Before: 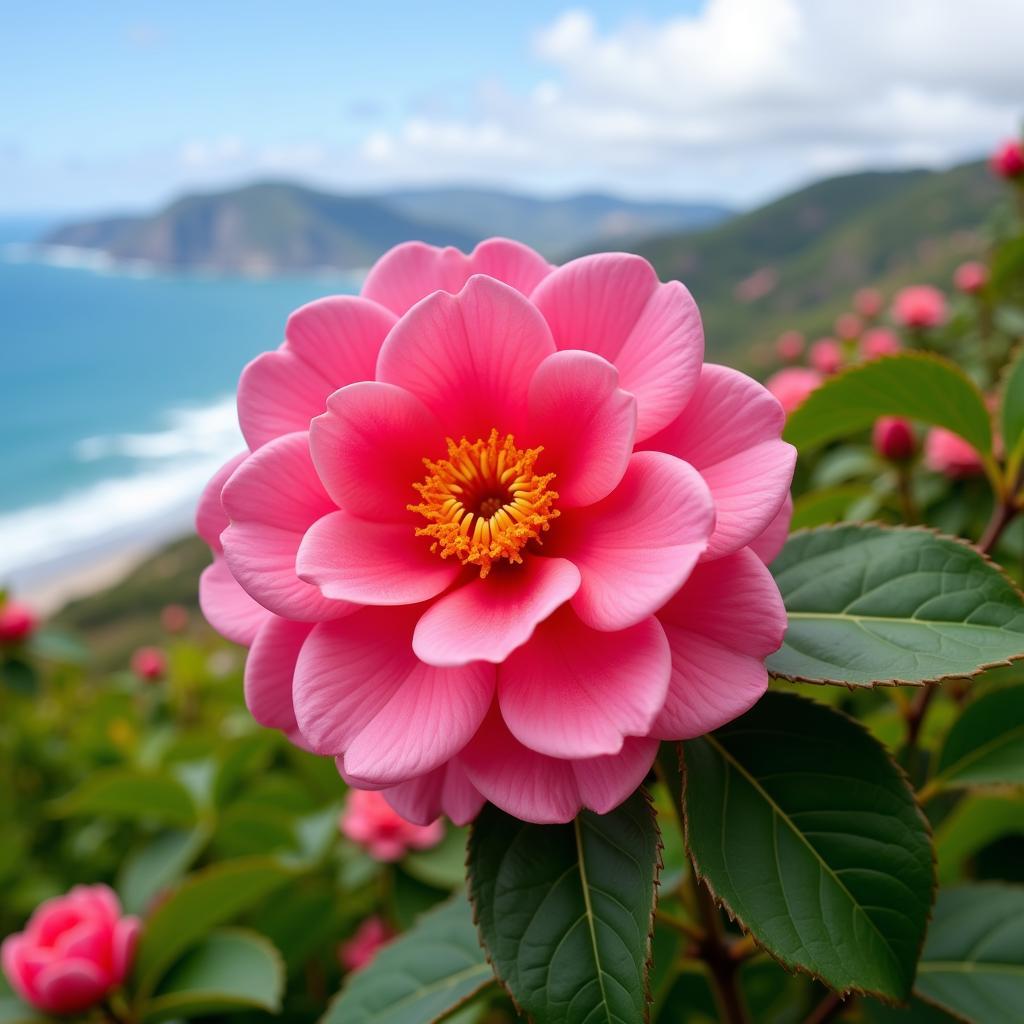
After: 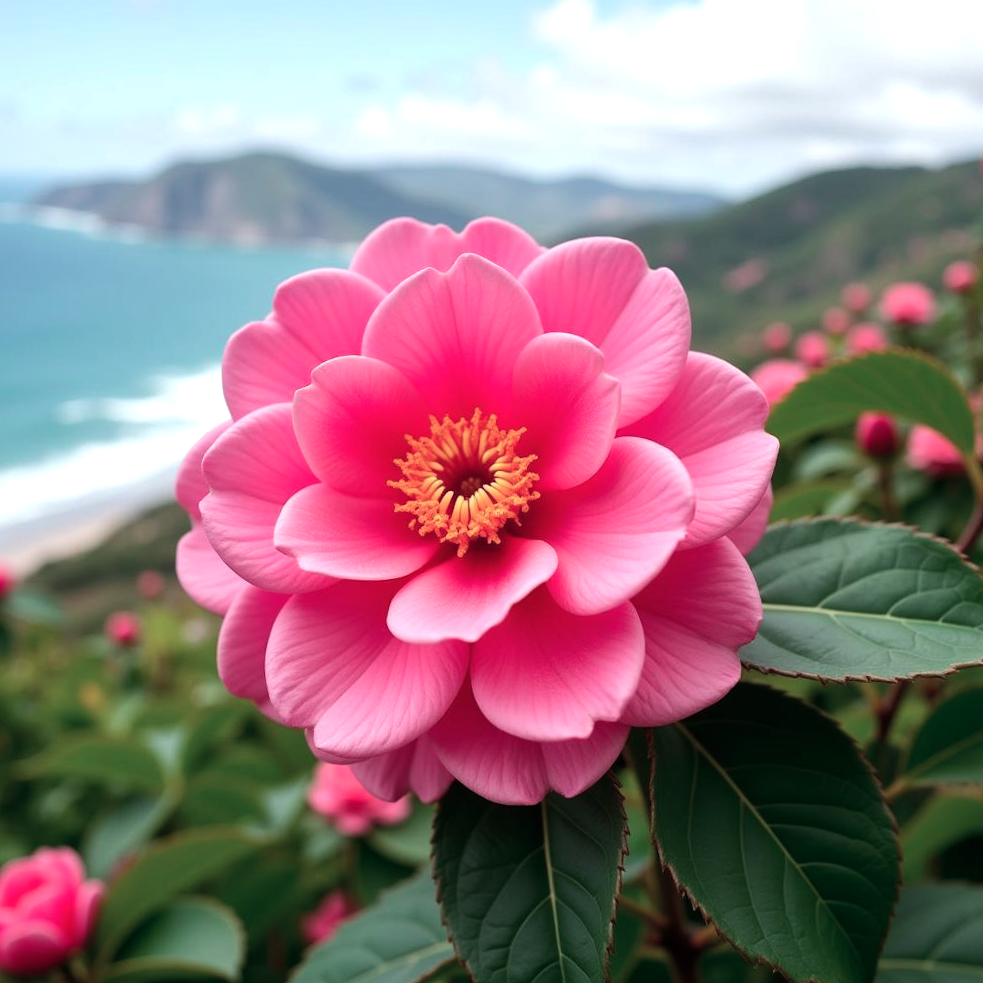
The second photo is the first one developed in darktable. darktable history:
crop and rotate: angle -2.38°
tone equalizer: -8 EV -0.417 EV, -7 EV -0.389 EV, -6 EV -0.333 EV, -5 EV -0.222 EV, -3 EV 0.222 EV, -2 EV 0.333 EV, -1 EV 0.389 EV, +0 EV 0.417 EV, edges refinement/feathering 500, mask exposure compensation -1.57 EV, preserve details no
color contrast: blue-yellow contrast 0.62
